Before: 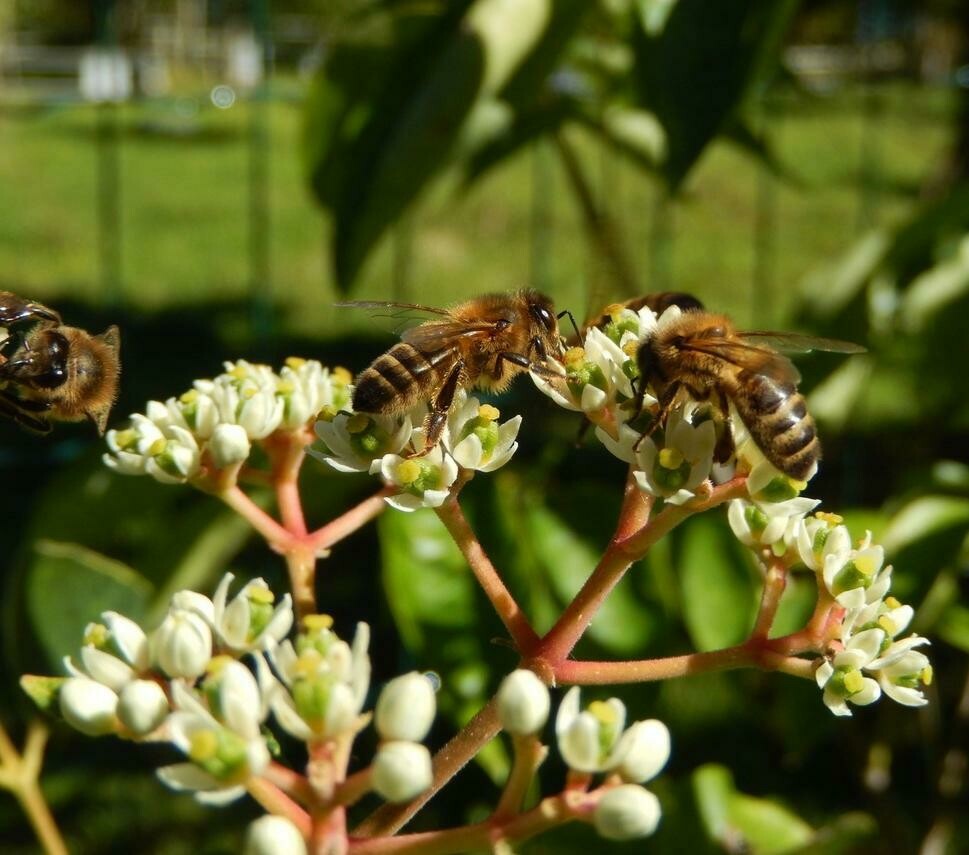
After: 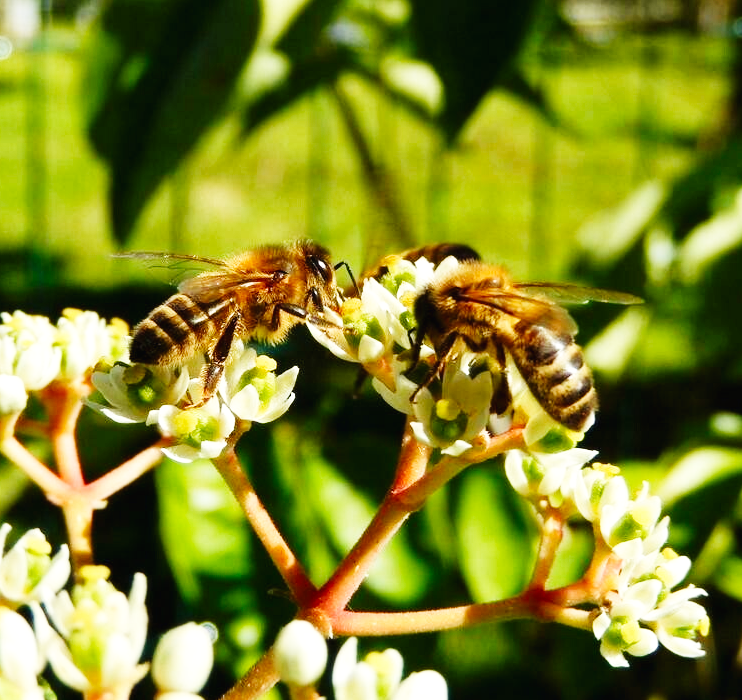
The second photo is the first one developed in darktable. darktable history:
crop: left 23.095%, top 5.827%, bottom 11.854%
base curve: curves: ch0 [(0, 0.003) (0.001, 0.002) (0.006, 0.004) (0.02, 0.022) (0.048, 0.086) (0.094, 0.234) (0.162, 0.431) (0.258, 0.629) (0.385, 0.8) (0.548, 0.918) (0.751, 0.988) (1, 1)], preserve colors none
